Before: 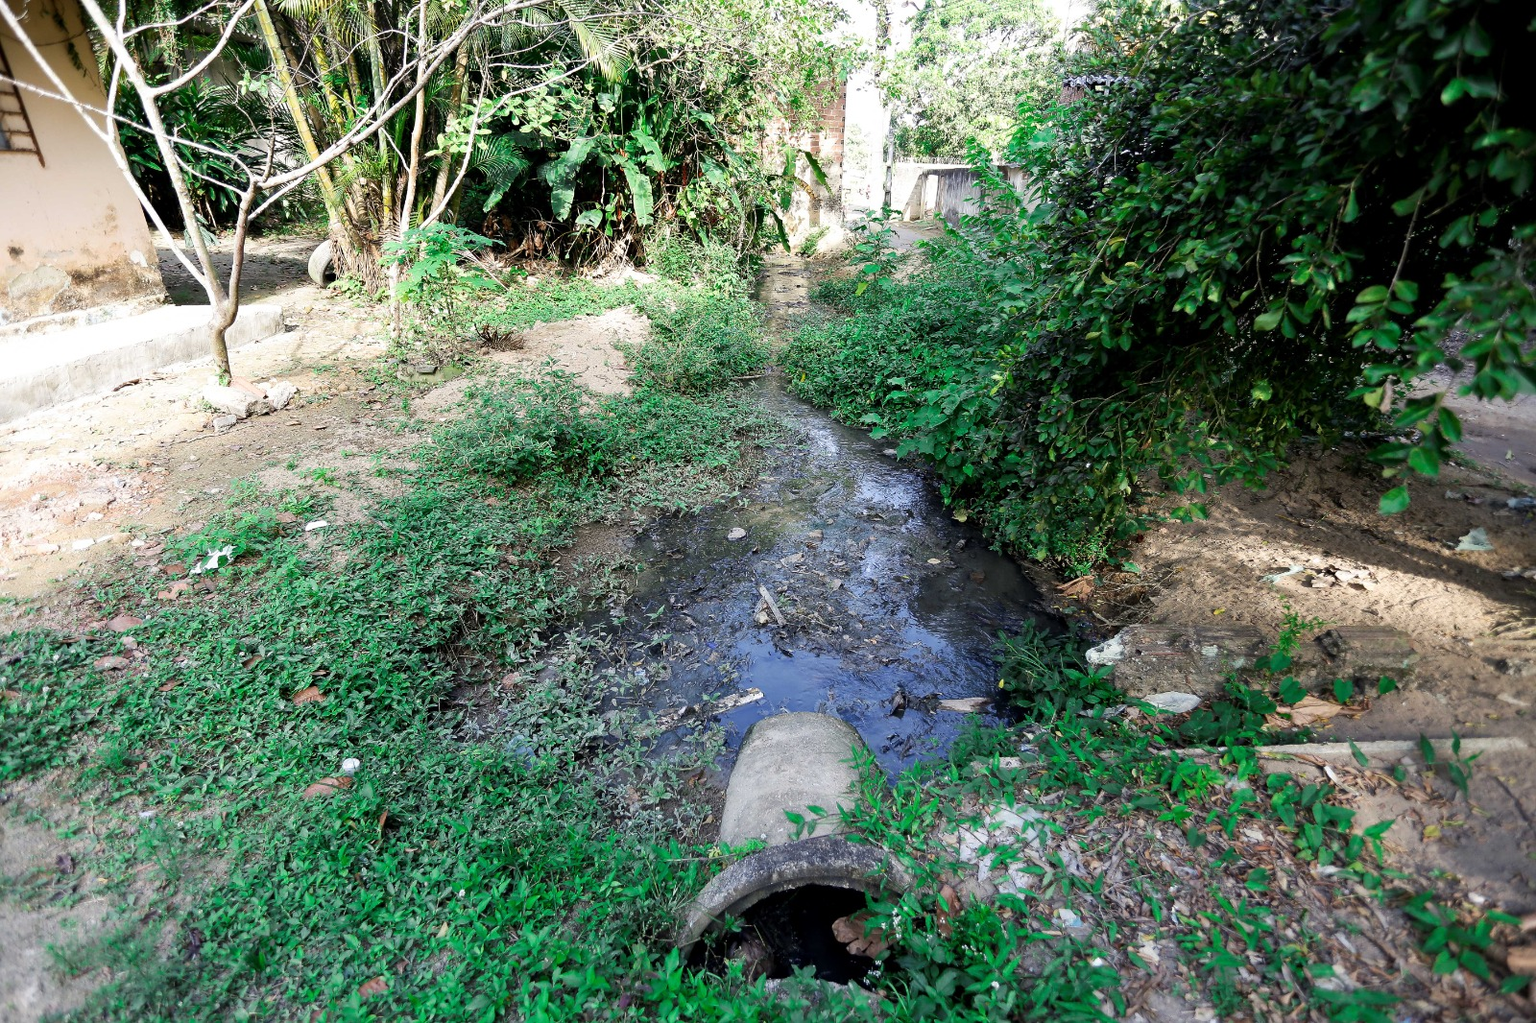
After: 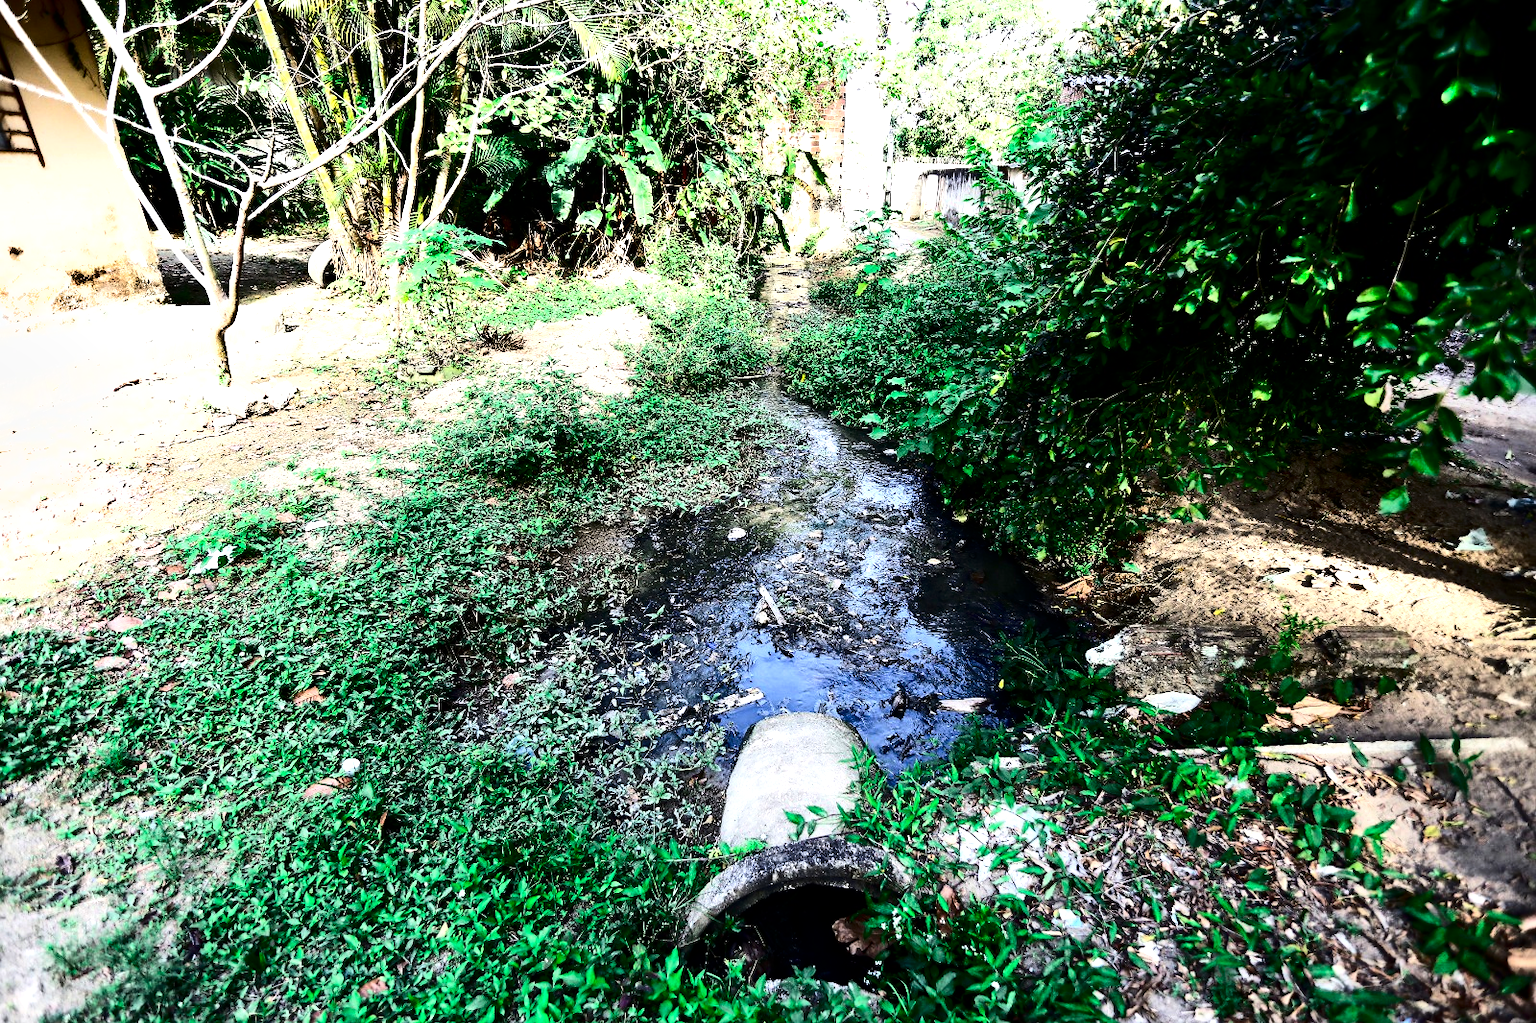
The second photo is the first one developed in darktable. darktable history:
shadows and highlights: soften with gaussian
contrast brightness saturation: contrast 0.32, brightness -0.08, saturation 0.17
tone equalizer: -8 EV -1.08 EV, -7 EV -1.01 EV, -6 EV -0.867 EV, -5 EV -0.578 EV, -3 EV 0.578 EV, -2 EV 0.867 EV, -1 EV 1.01 EV, +0 EV 1.08 EV, edges refinement/feathering 500, mask exposure compensation -1.57 EV, preserve details no
